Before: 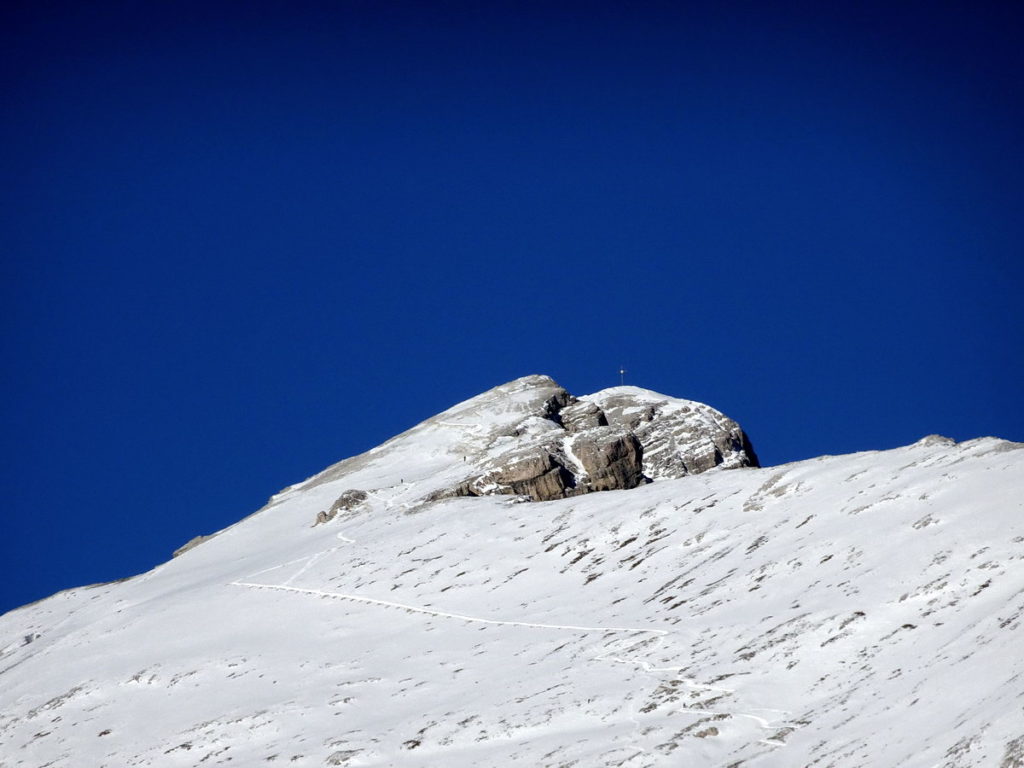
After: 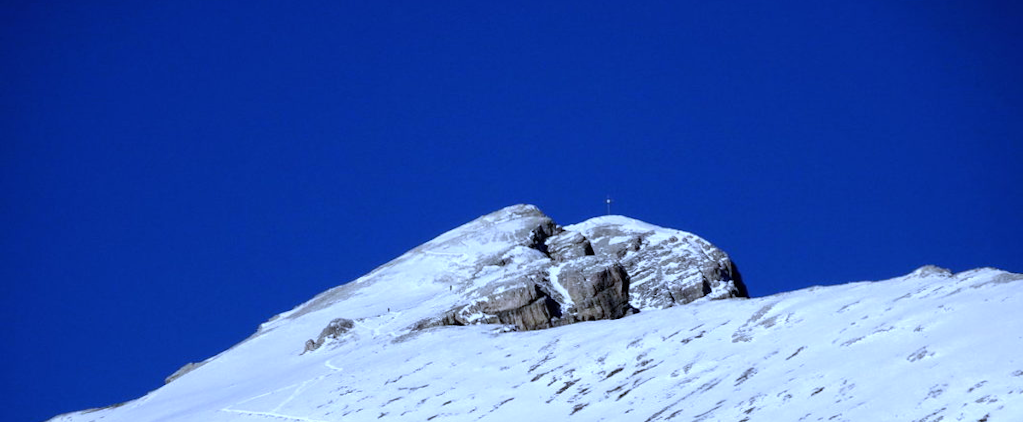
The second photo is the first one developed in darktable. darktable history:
crop and rotate: top 23.043%, bottom 23.437%
white balance: red 0.871, blue 1.249
rotate and perspective: lens shift (horizontal) -0.055, automatic cropping off
